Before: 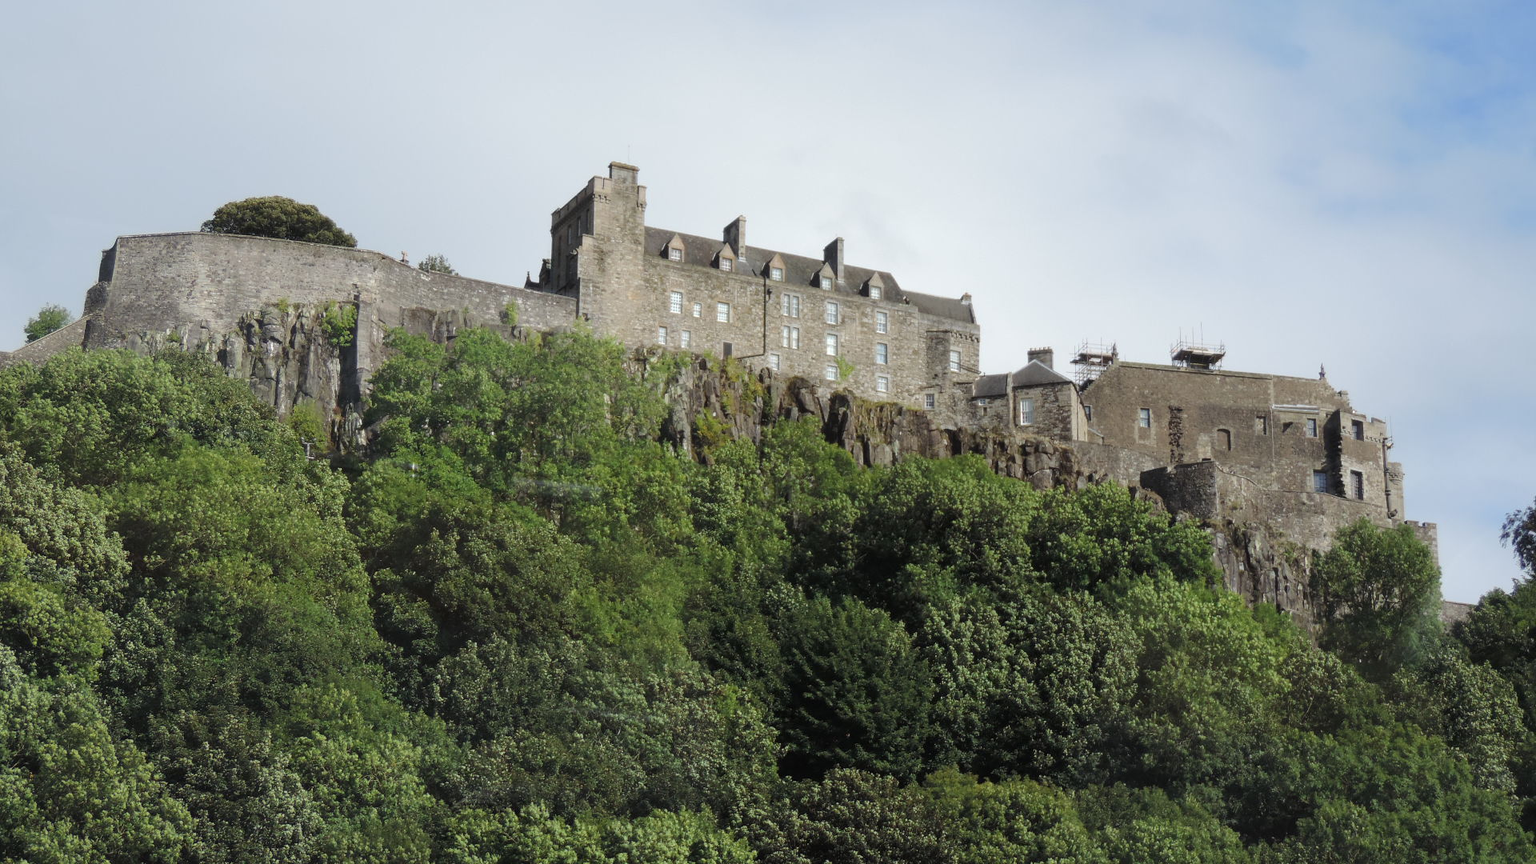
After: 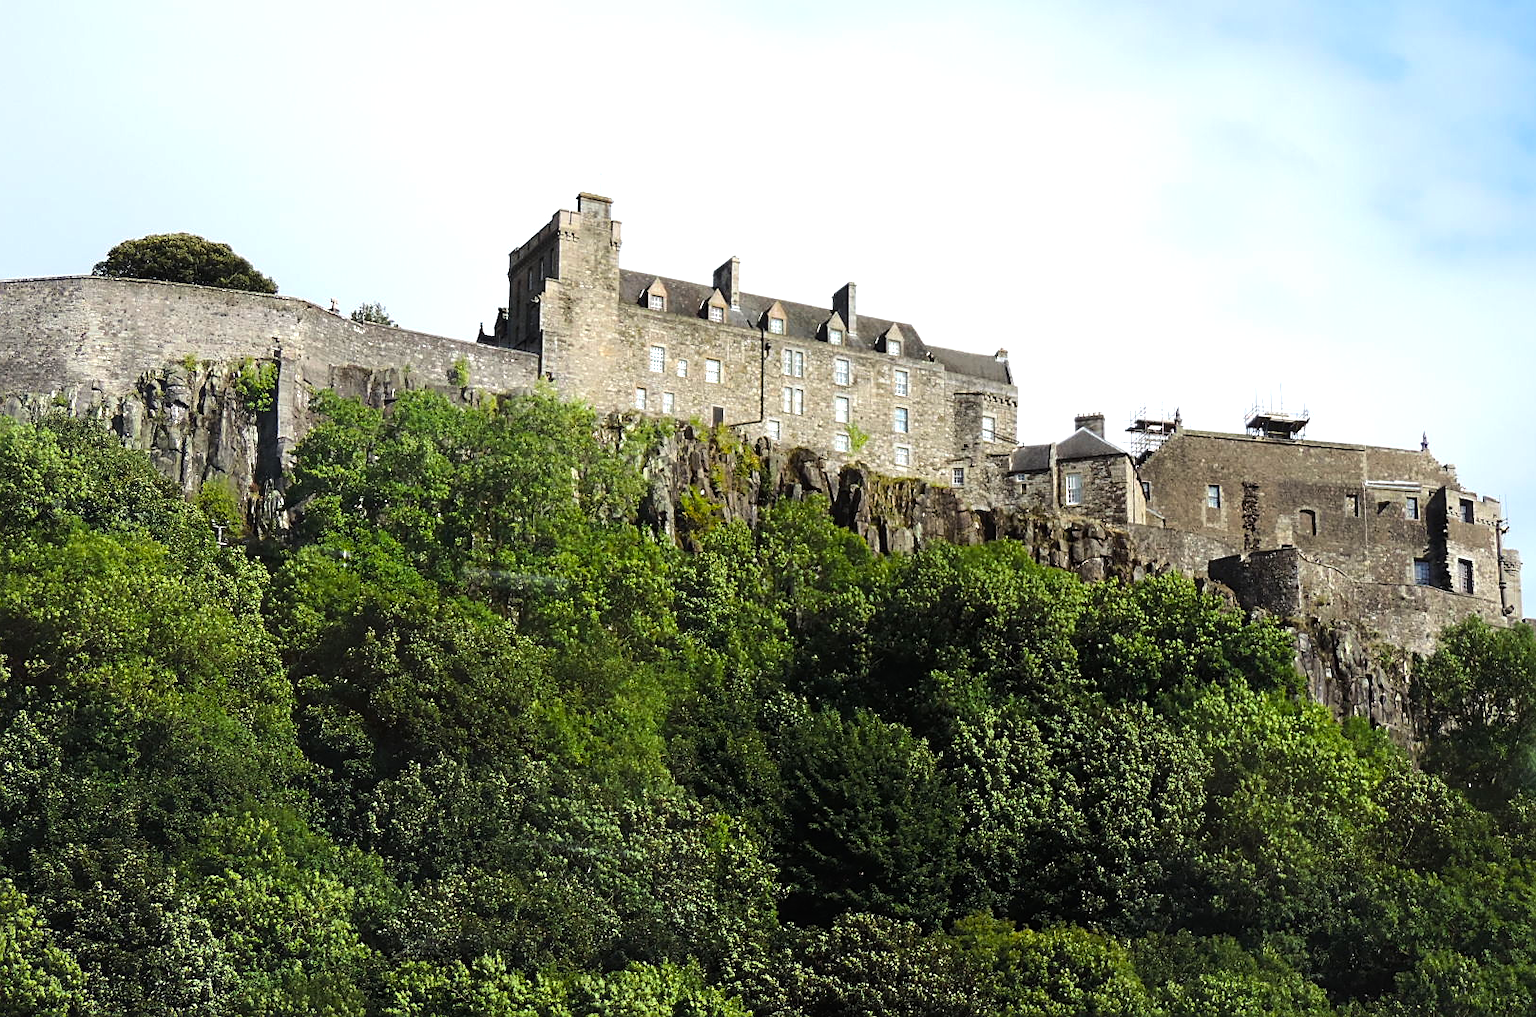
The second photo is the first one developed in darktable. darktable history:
crop: left 8.026%, right 7.374%
tone equalizer: -8 EV -0.75 EV, -7 EV -0.7 EV, -6 EV -0.6 EV, -5 EV -0.4 EV, -3 EV 0.4 EV, -2 EV 0.6 EV, -1 EV 0.7 EV, +0 EV 0.75 EV, edges refinement/feathering 500, mask exposure compensation -1.57 EV, preserve details no
sharpen: on, module defaults
color balance rgb: perceptual saturation grading › global saturation 25%, global vibrance 20%
